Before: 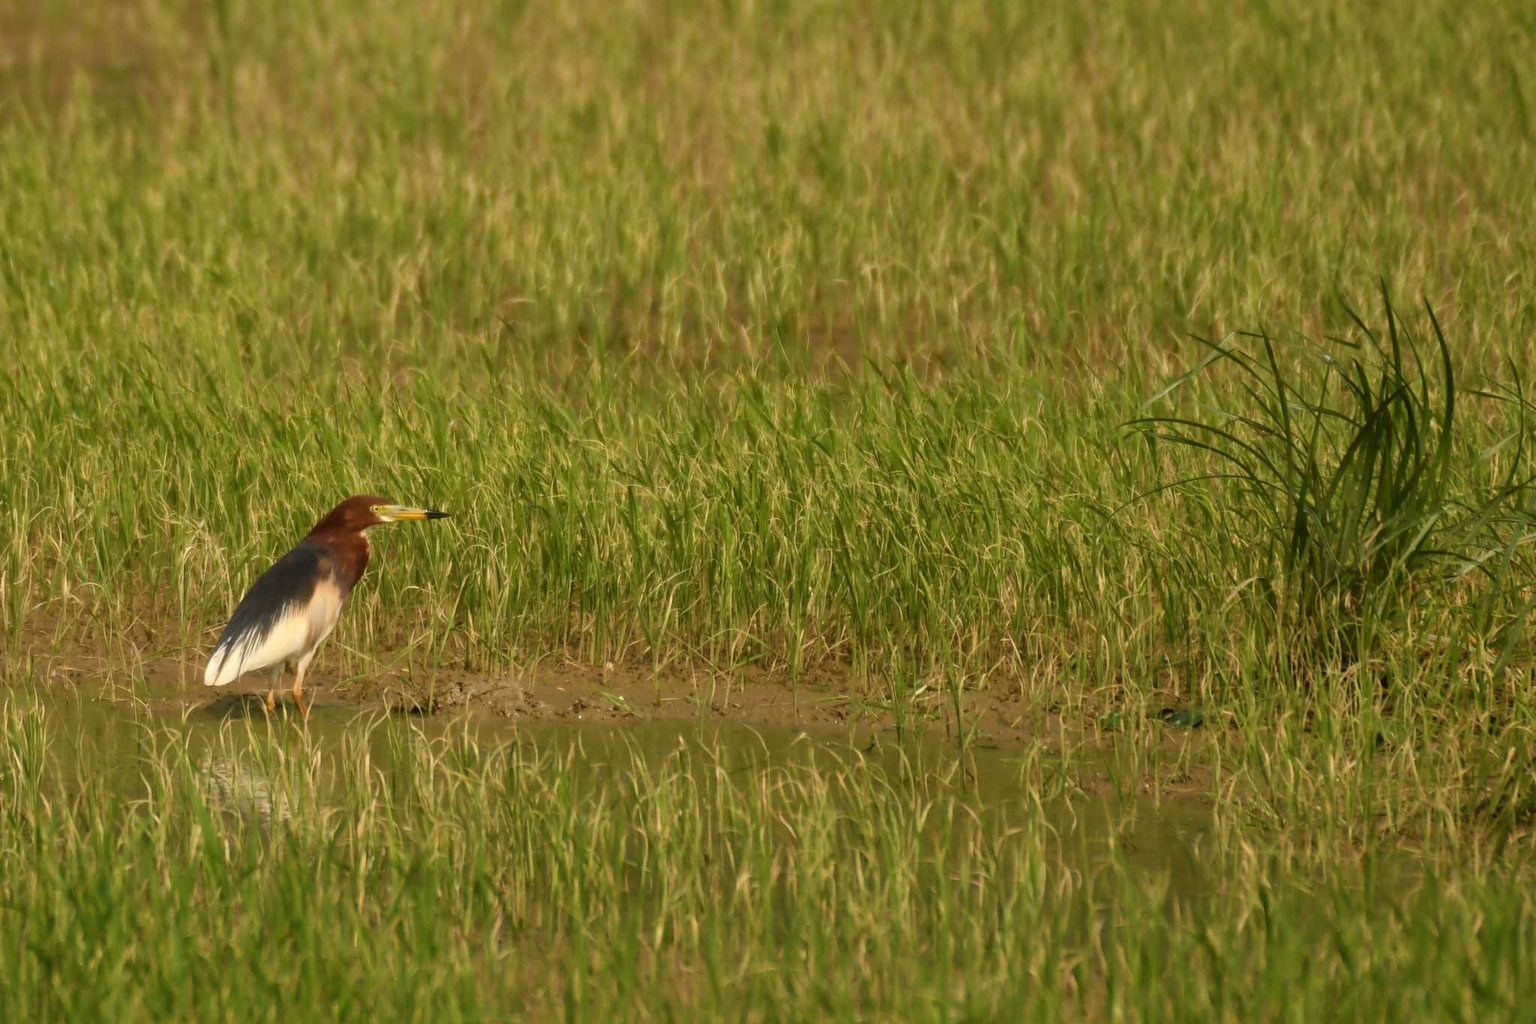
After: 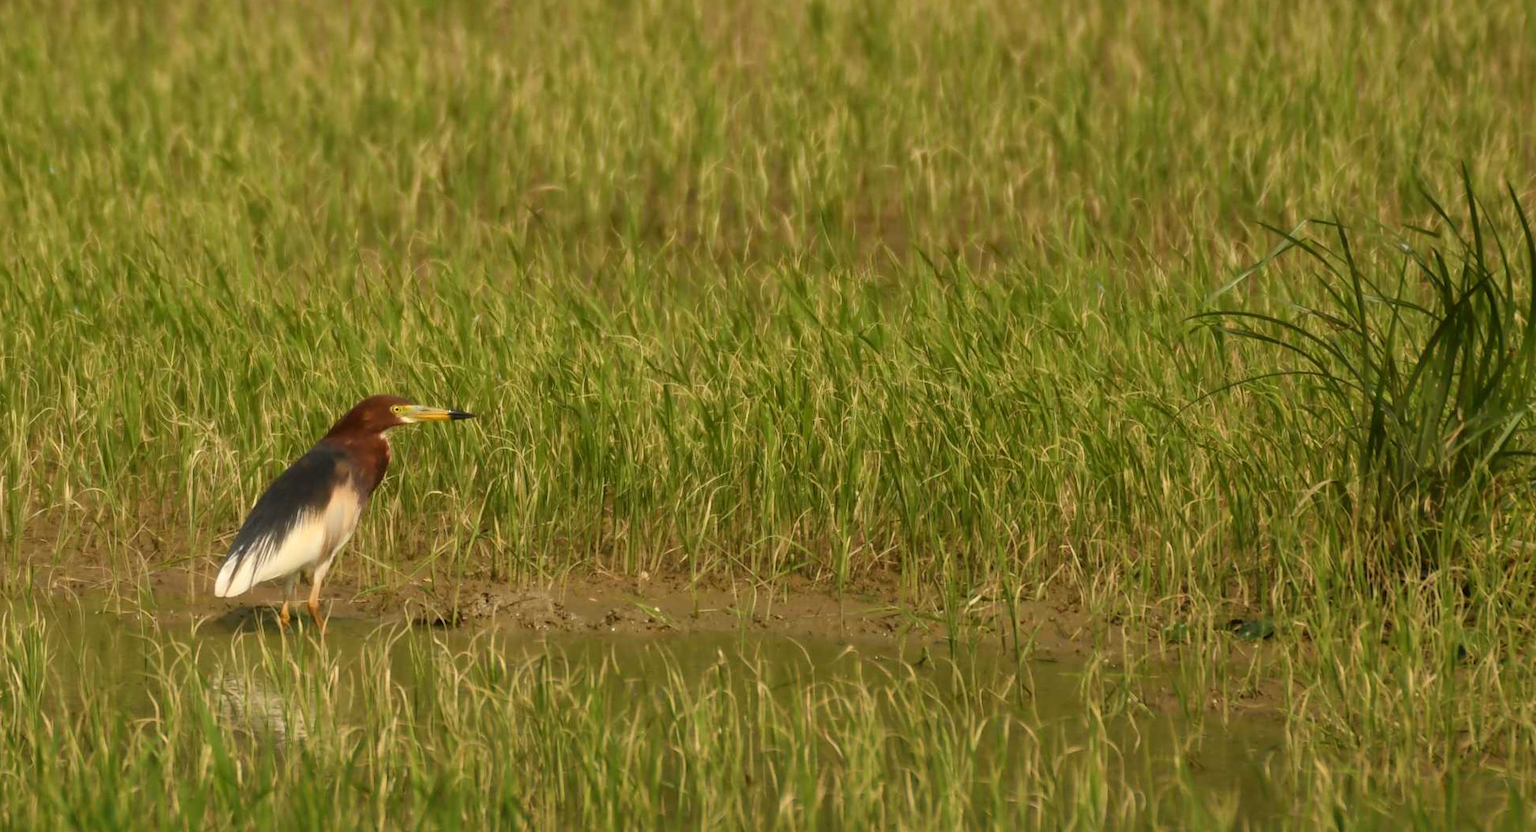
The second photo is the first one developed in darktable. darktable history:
crop and rotate: angle 0.112°, top 12.022%, right 5.431%, bottom 11.063%
